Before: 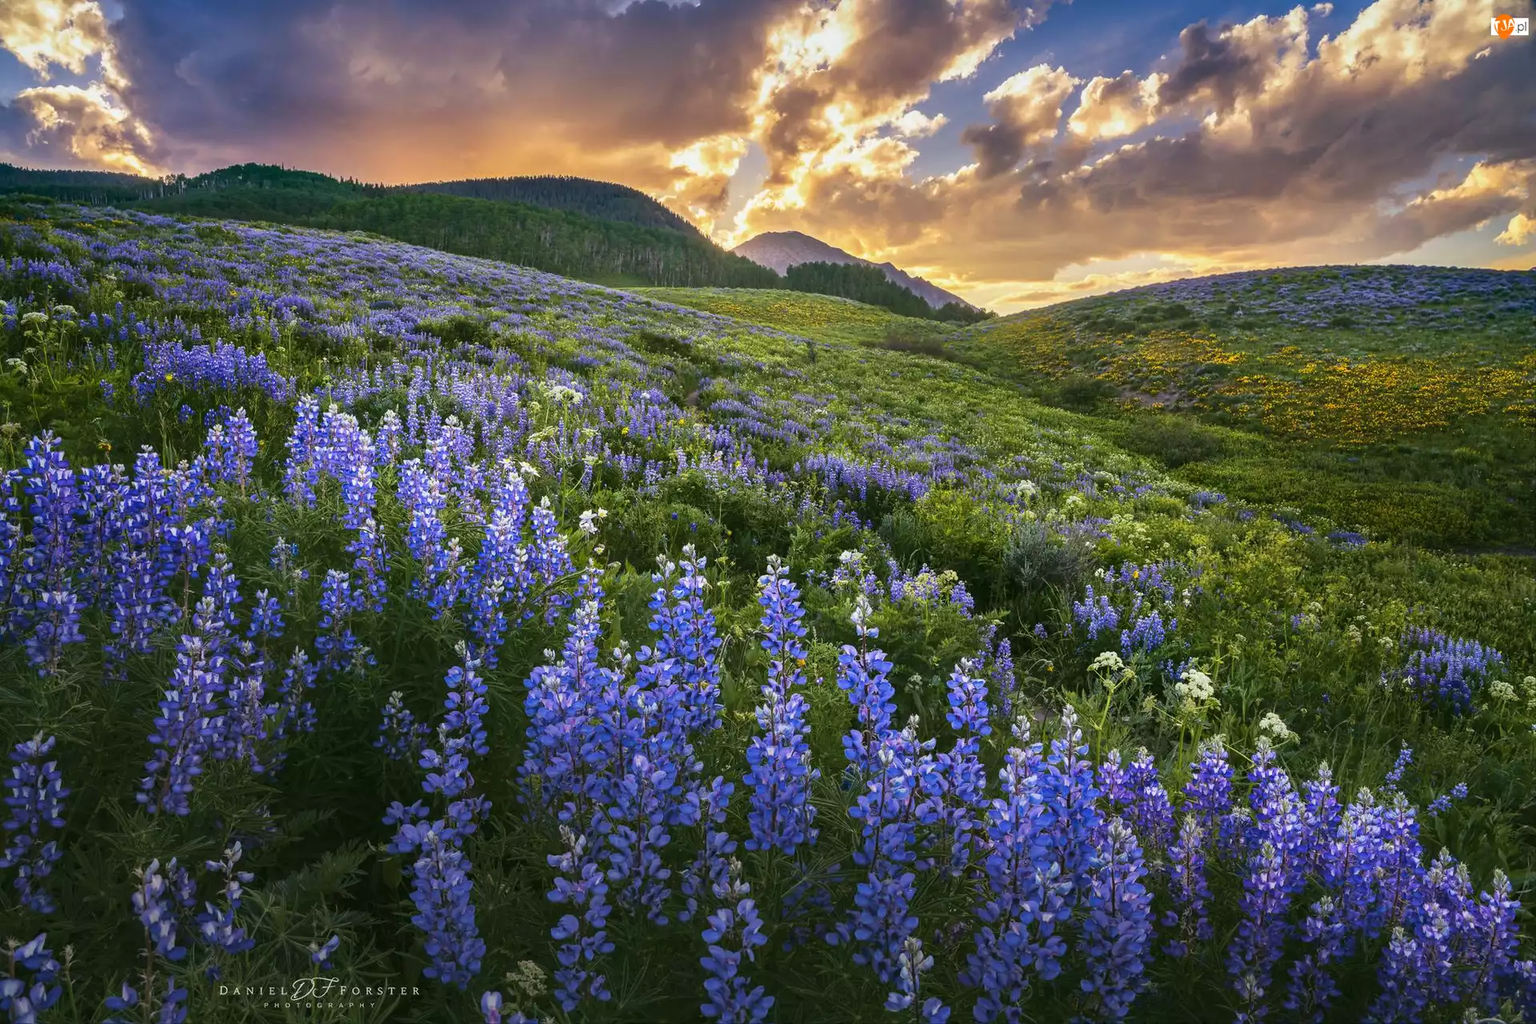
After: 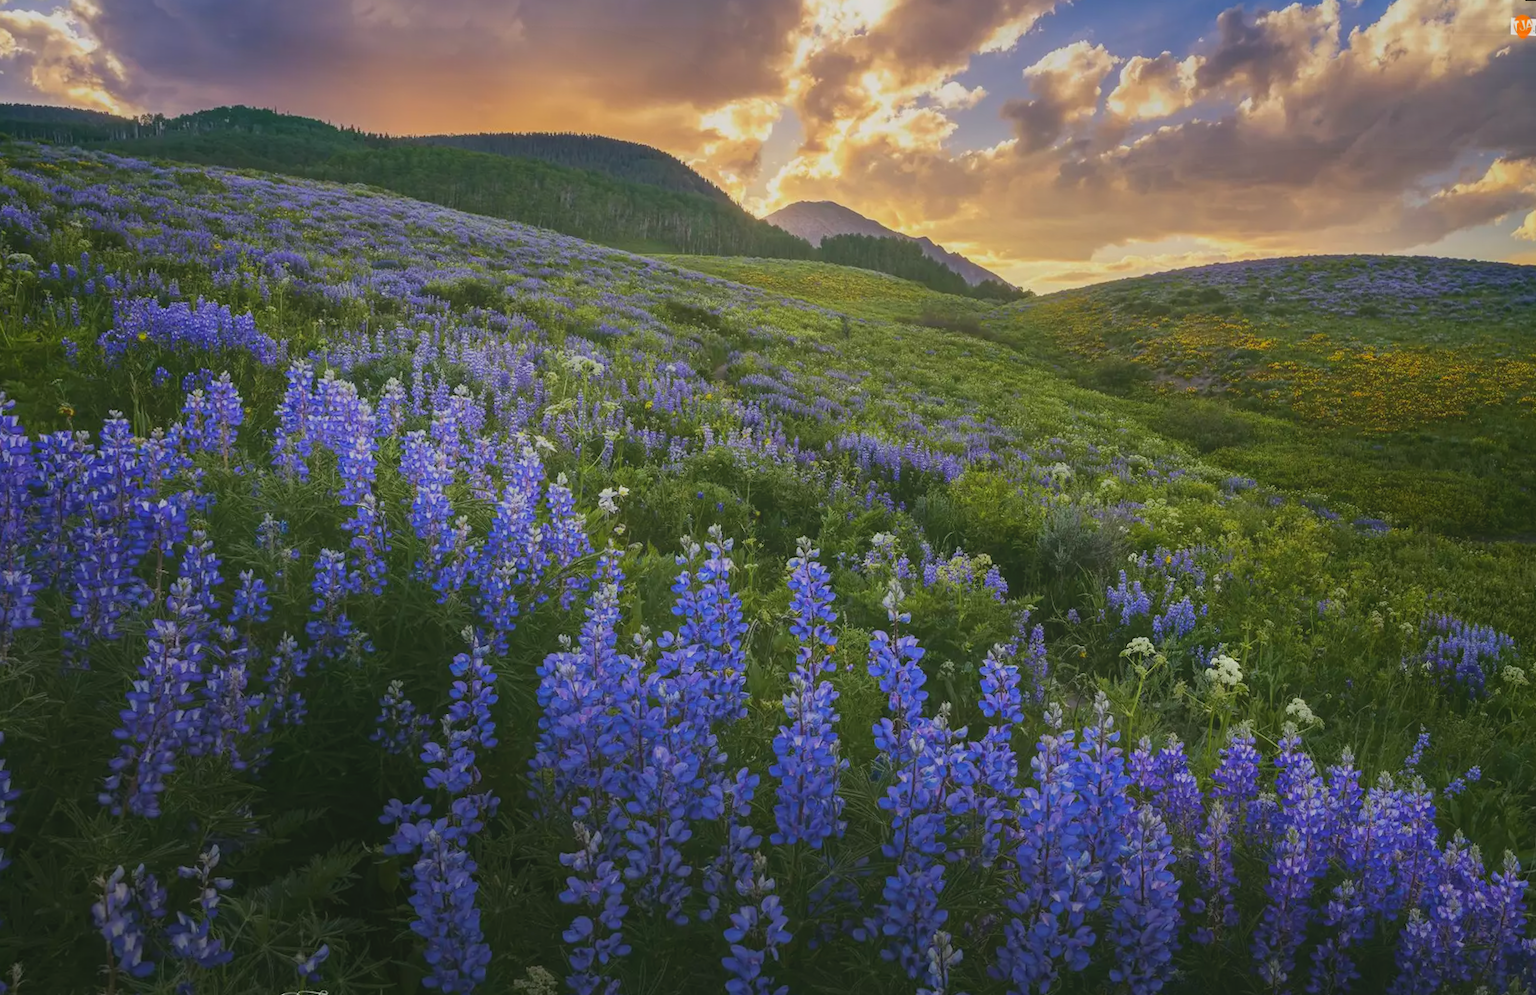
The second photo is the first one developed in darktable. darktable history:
crop and rotate: left 3.238%
contrast equalizer: octaves 7, y [[0.6 ×6], [0.55 ×6], [0 ×6], [0 ×6], [0 ×6]], mix -1
rotate and perspective: rotation 0.679°, lens shift (horizontal) 0.136, crop left 0.009, crop right 0.991, crop top 0.078, crop bottom 0.95
